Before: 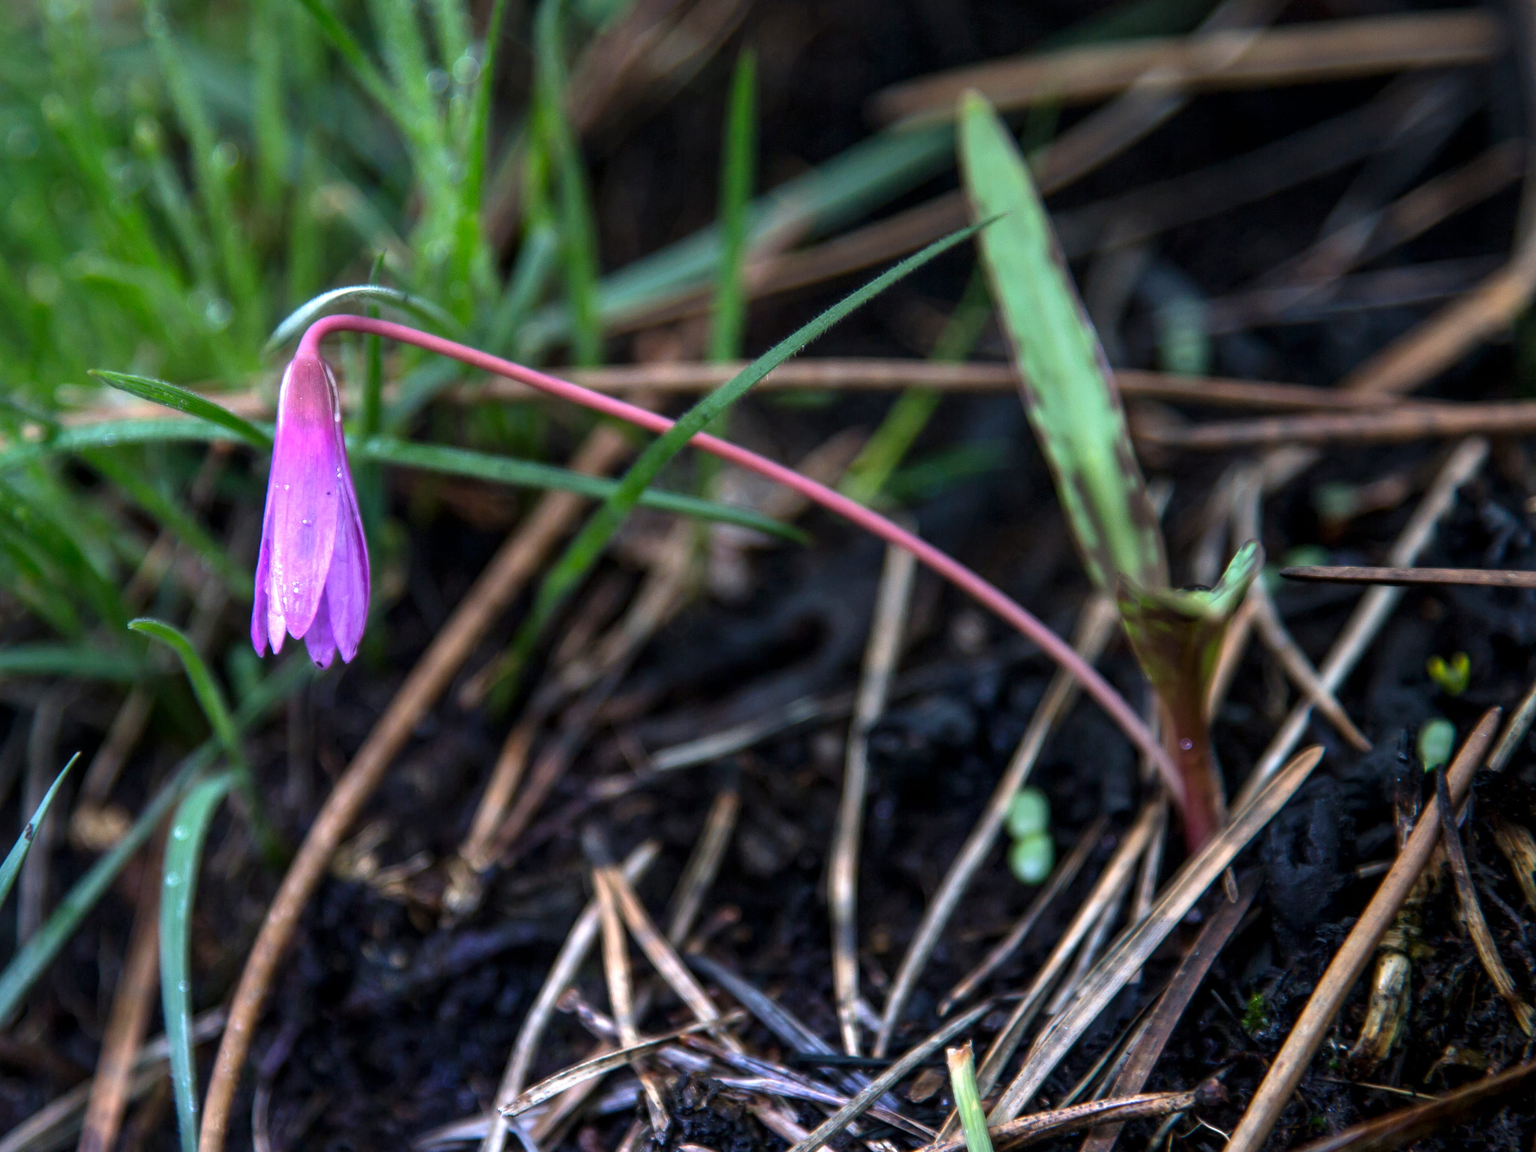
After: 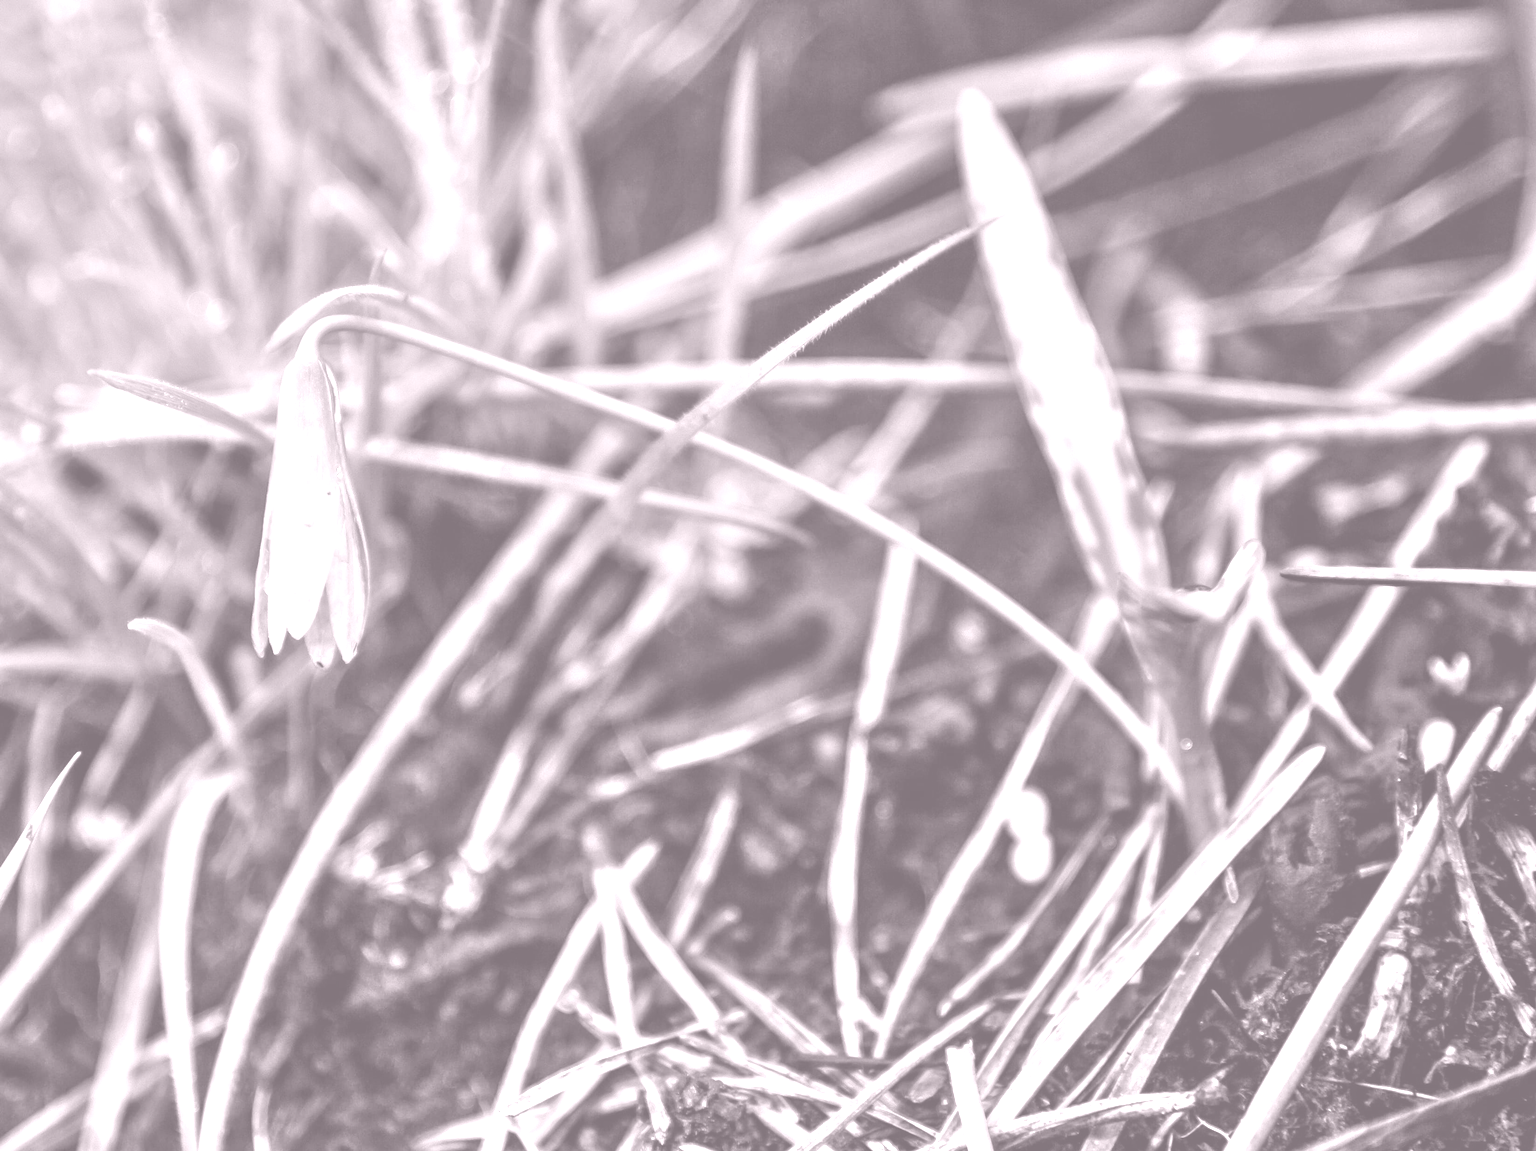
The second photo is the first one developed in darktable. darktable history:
color balance rgb: perceptual saturation grading › global saturation 20%, global vibrance 20%
colorize: hue 25.2°, saturation 83%, source mix 82%, lightness 79%, version 1
shadows and highlights: low approximation 0.01, soften with gaussian
